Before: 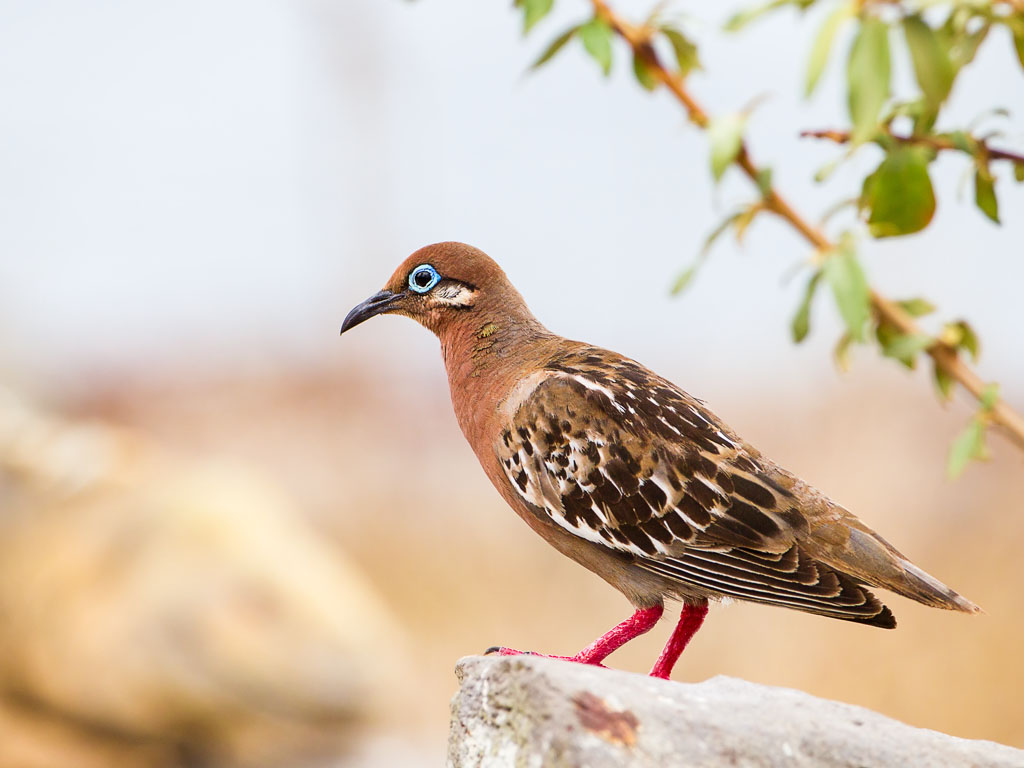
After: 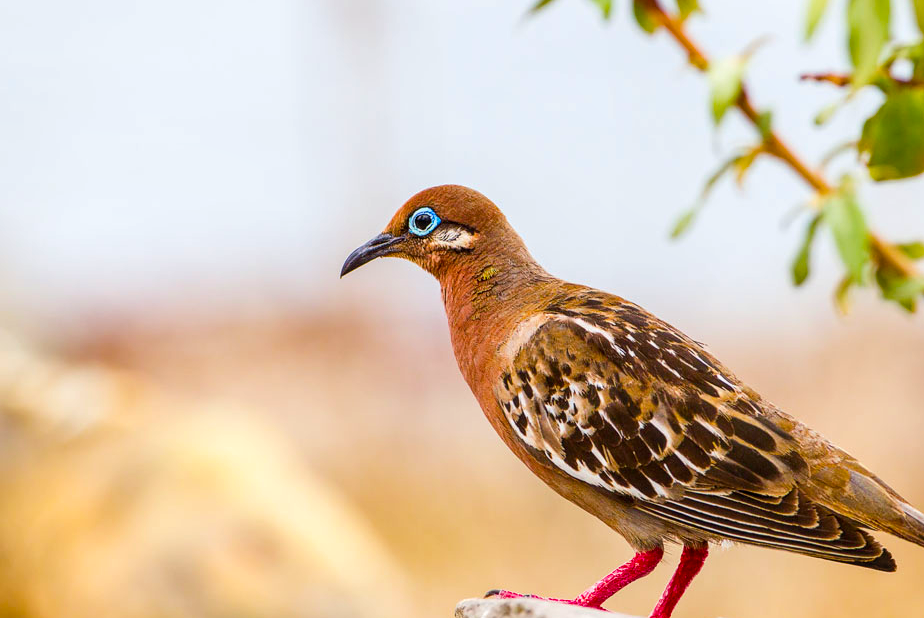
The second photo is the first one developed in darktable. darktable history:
crop: top 7.49%, right 9.717%, bottom 11.943%
color balance rgb: perceptual saturation grading › global saturation 30%, global vibrance 20%
local contrast: on, module defaults
